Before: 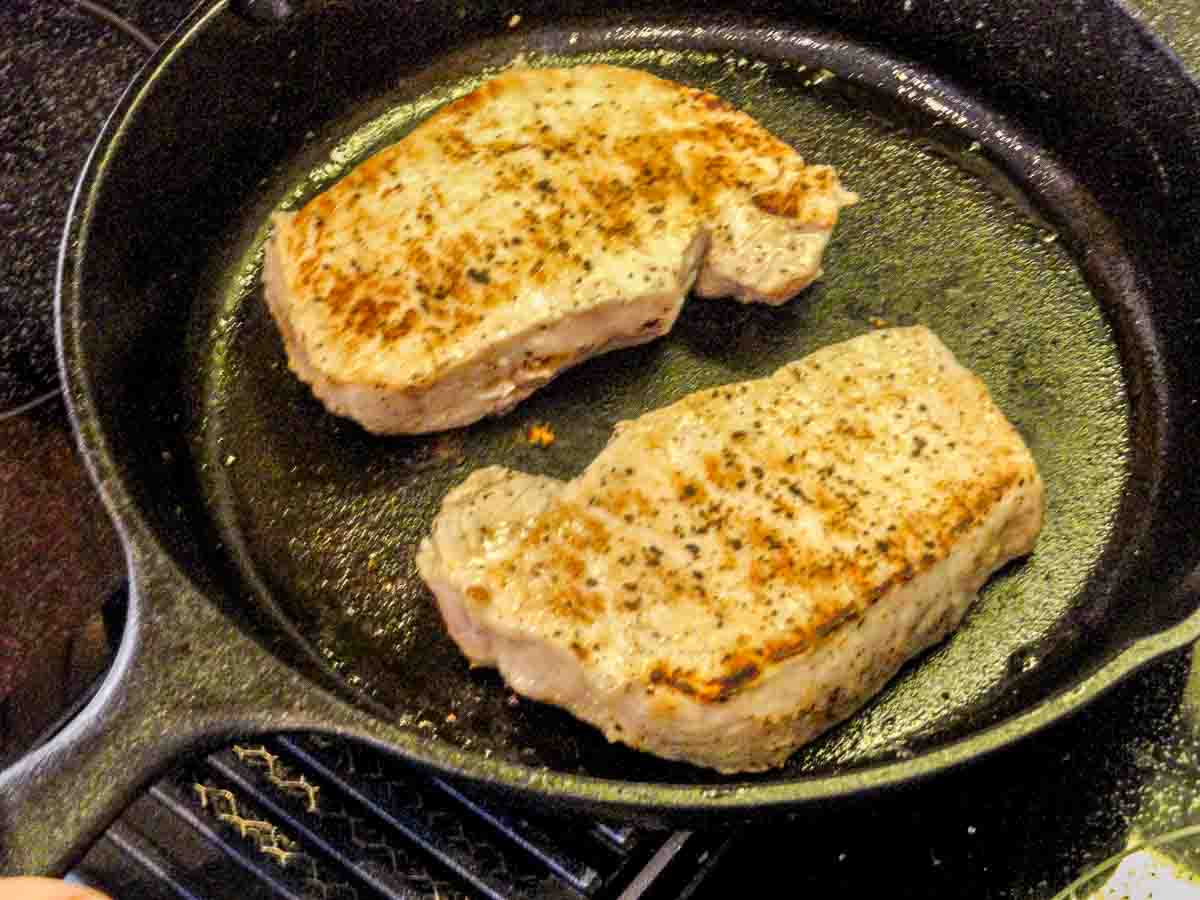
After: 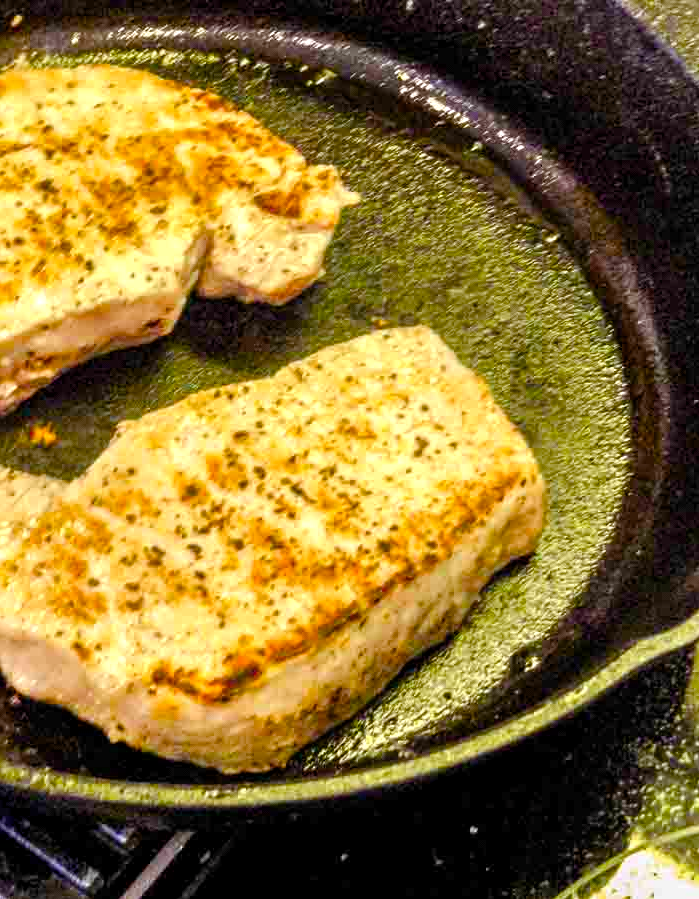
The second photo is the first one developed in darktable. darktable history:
crop: left 41.525%
color balance rgb: shadows lift › luminance 0.859%, shadows lift › chroma 0.534%, shadows lift › hue 17.03°, perceptual saturation grading › global saturation 25.785%, perceptual saturation grading › highlights -28.864%, perceptual saturation grading › shadows 34.27%, perceptual brilliance grading › global brilliance 10.83%, global vibrance 9.883%
exposure: exposure -0.022 EV, compensate highlight preservation false
